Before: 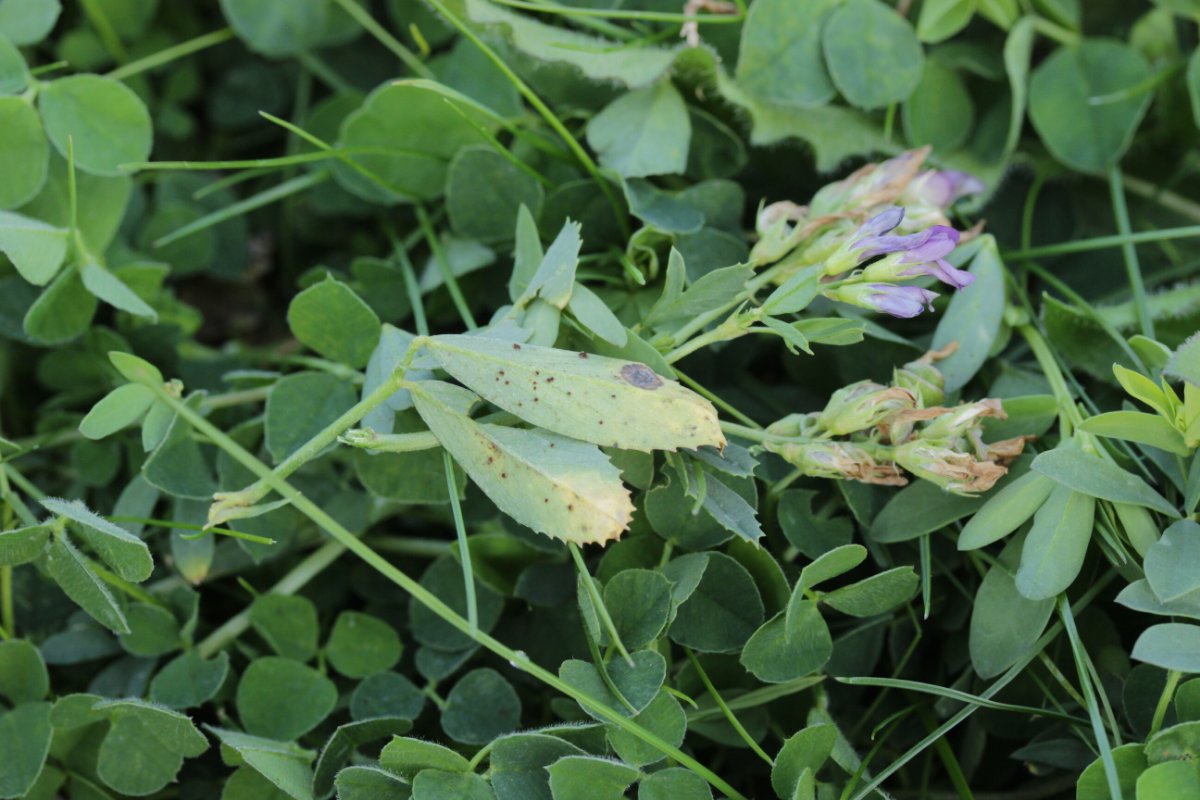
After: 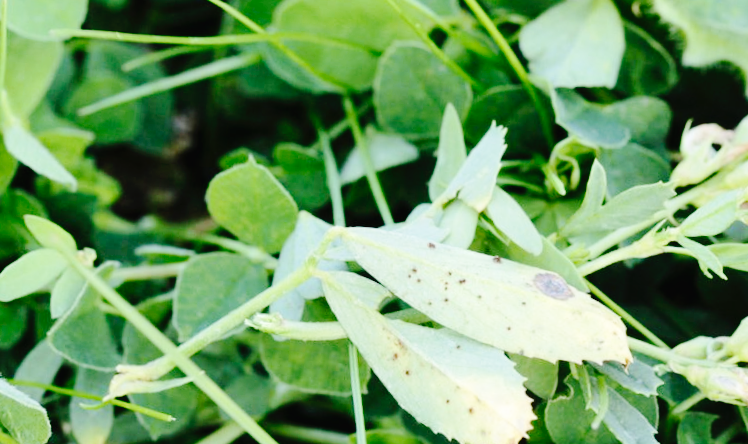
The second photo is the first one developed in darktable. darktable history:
base curve: curves: ch0 [(0, 0.003) (0.001, 0.002) (0.006, 0.004) (0.02, 0.022) (0.048, 0.086) (0.094, 0.234) (0.162, 0.431) (0.258, 0.629) (0.385, 0.8) (0.548, 0.918) (0.751, 0.988) (1, 1)], preserve colors none
crop and rotate: angle -4.99°, left 2.122%, top 6.945%, right 27.566%, bottom 30.519%
tone curve: curves: ch0 [(0, 0) (0.003, 0.006) (0.011, 0.014) (0.025, 0.024) (0.044, 0.035) (0.069, 0.046) (0.1, 0.074) (0.136, 0.115) (0.177, 0.161) (0.224, 0.226) (0.277, 0.293) (0.335, 0.364) (0.399, 0.441) (0.468, 0.52) (0.543, 0.58) (0.623, 0.657) (0.709, 0.72) (0.801, 0.794) (0.898, 0.883) (1, 1)], preserve colors none
